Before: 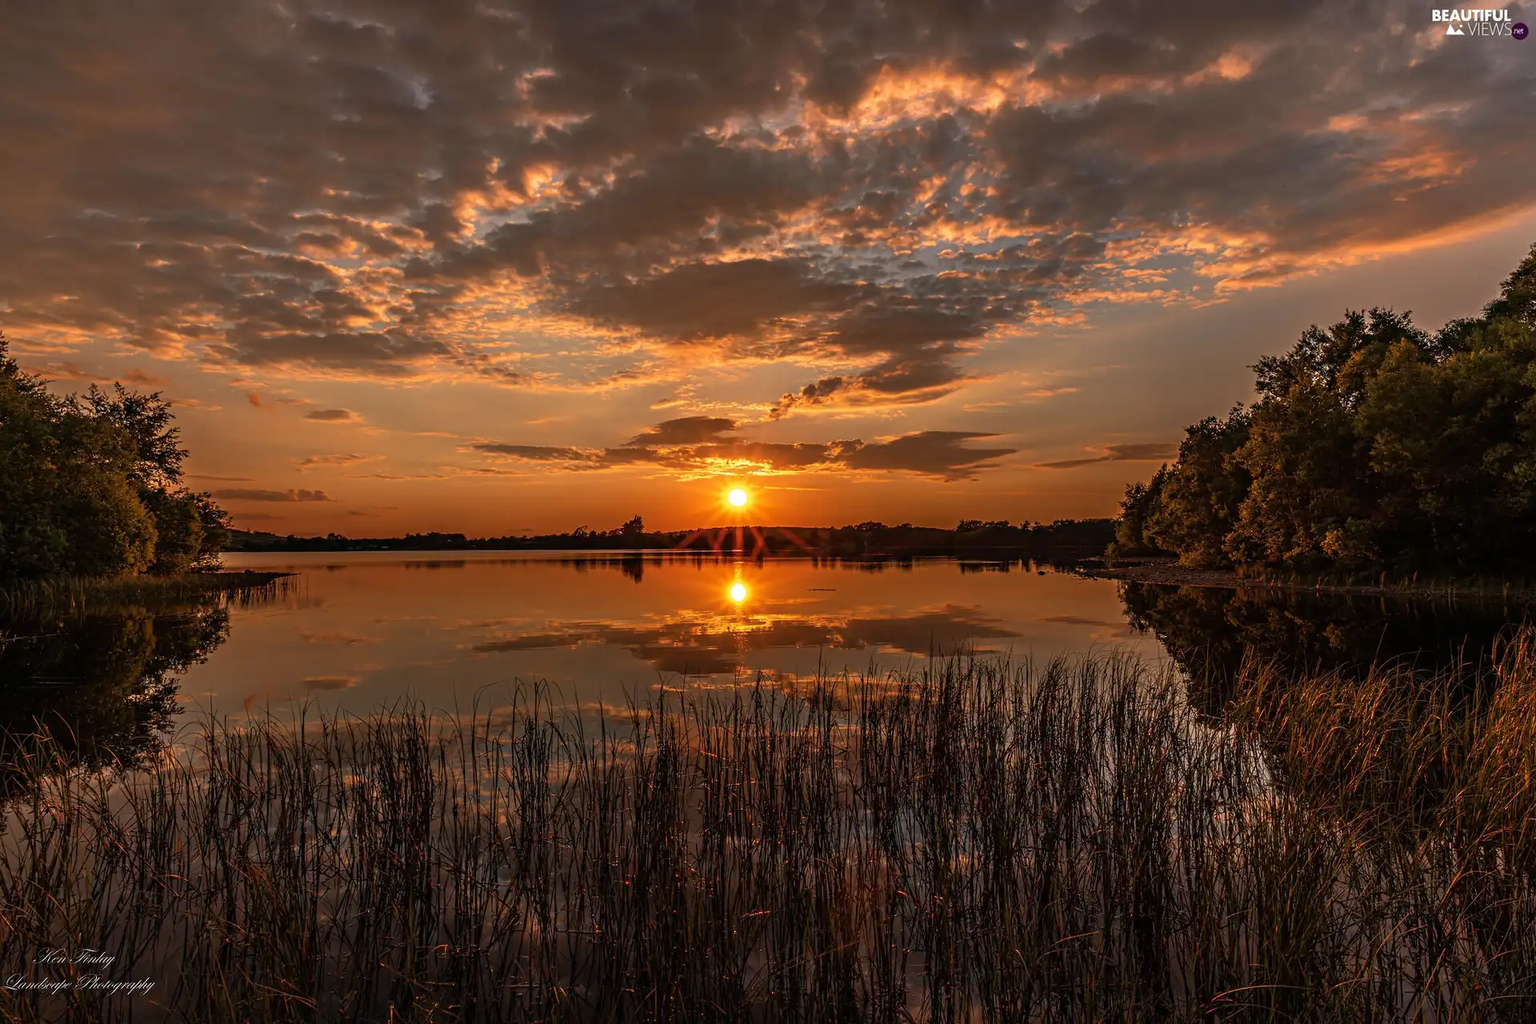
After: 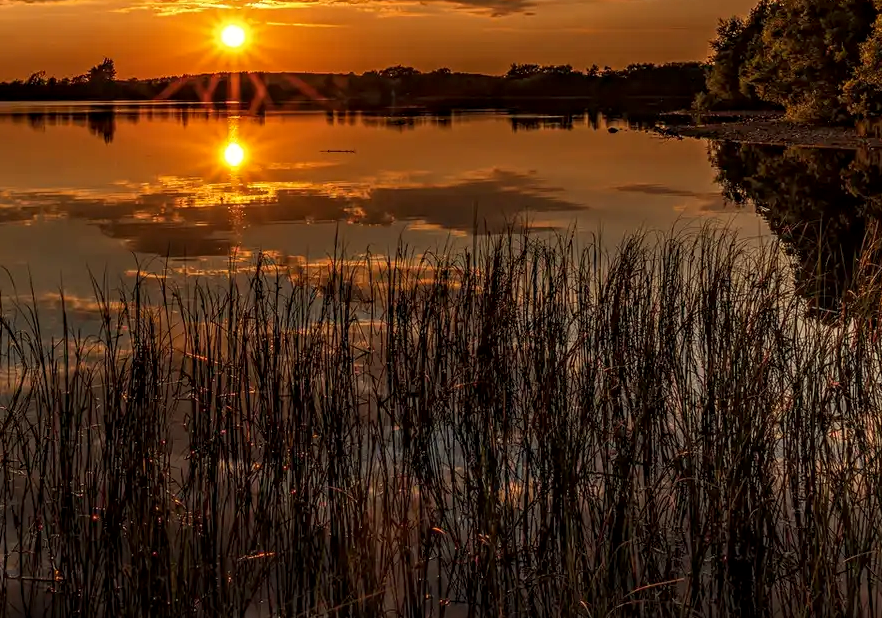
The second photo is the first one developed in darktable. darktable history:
crop: left 35.937%, top 45.824%, right 18.115%, bottom 5.879%
color correction: highlights a* -4.27, highlights b* 6.5
local contrast: on, module defaults
